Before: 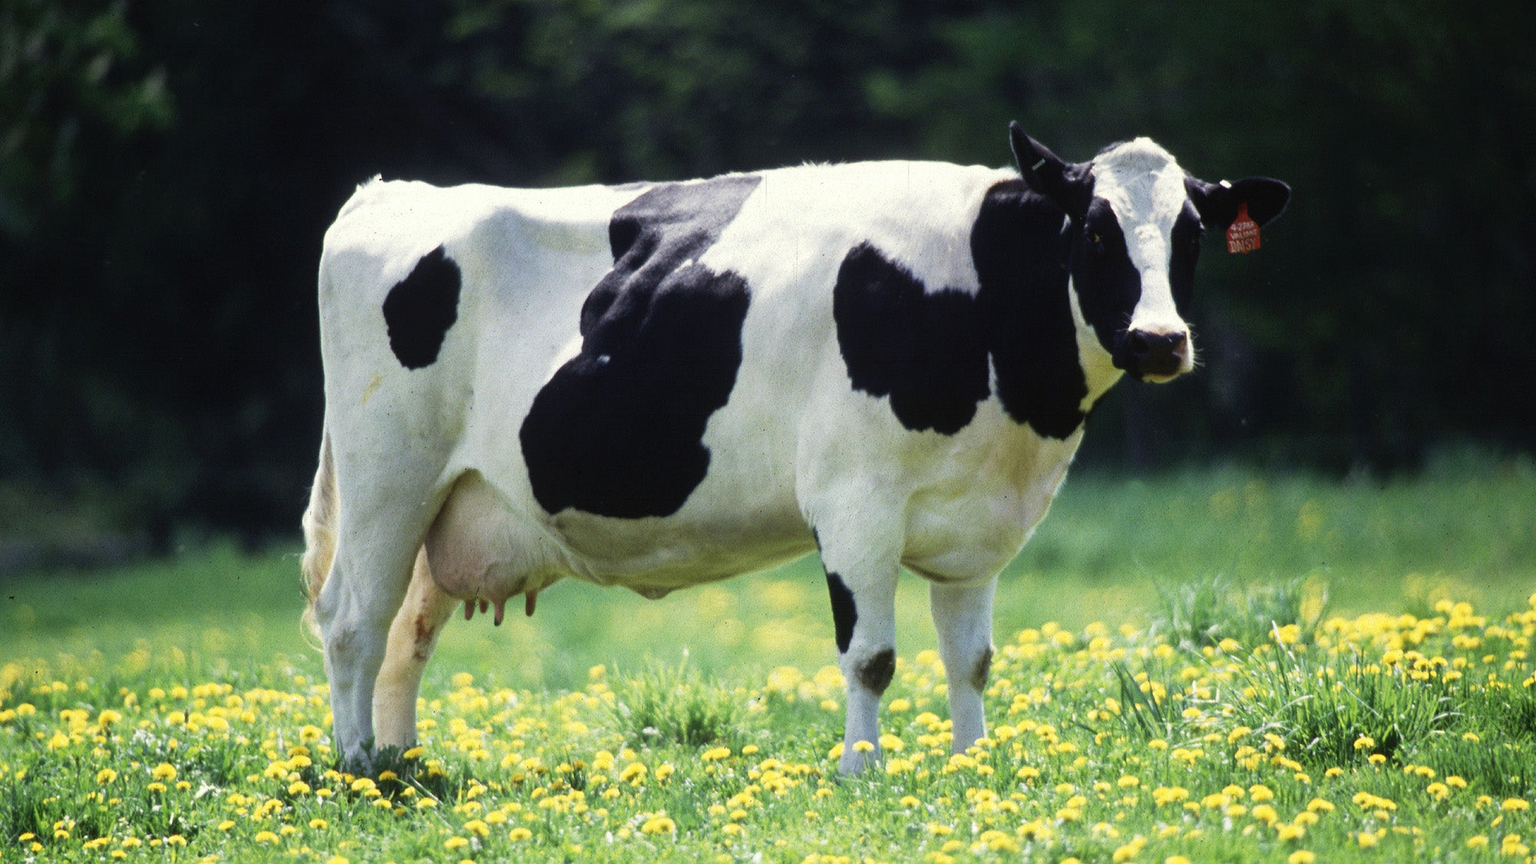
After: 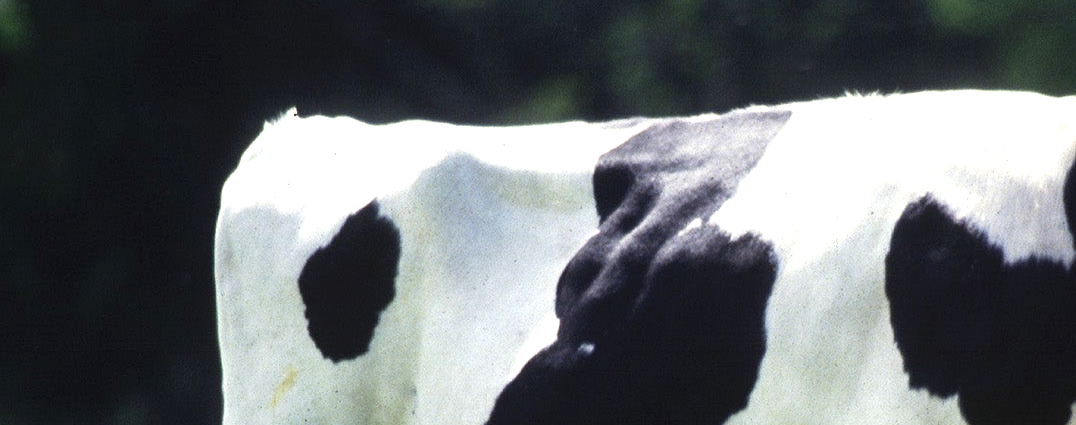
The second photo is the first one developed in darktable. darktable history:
crop: left 10.049%, top 10.613%, right 36.138%, bottom 51.537%
exposure: black level correction 0, exposure 0.499 EV, compensate exposure bias true, compensate highlight preservation false
